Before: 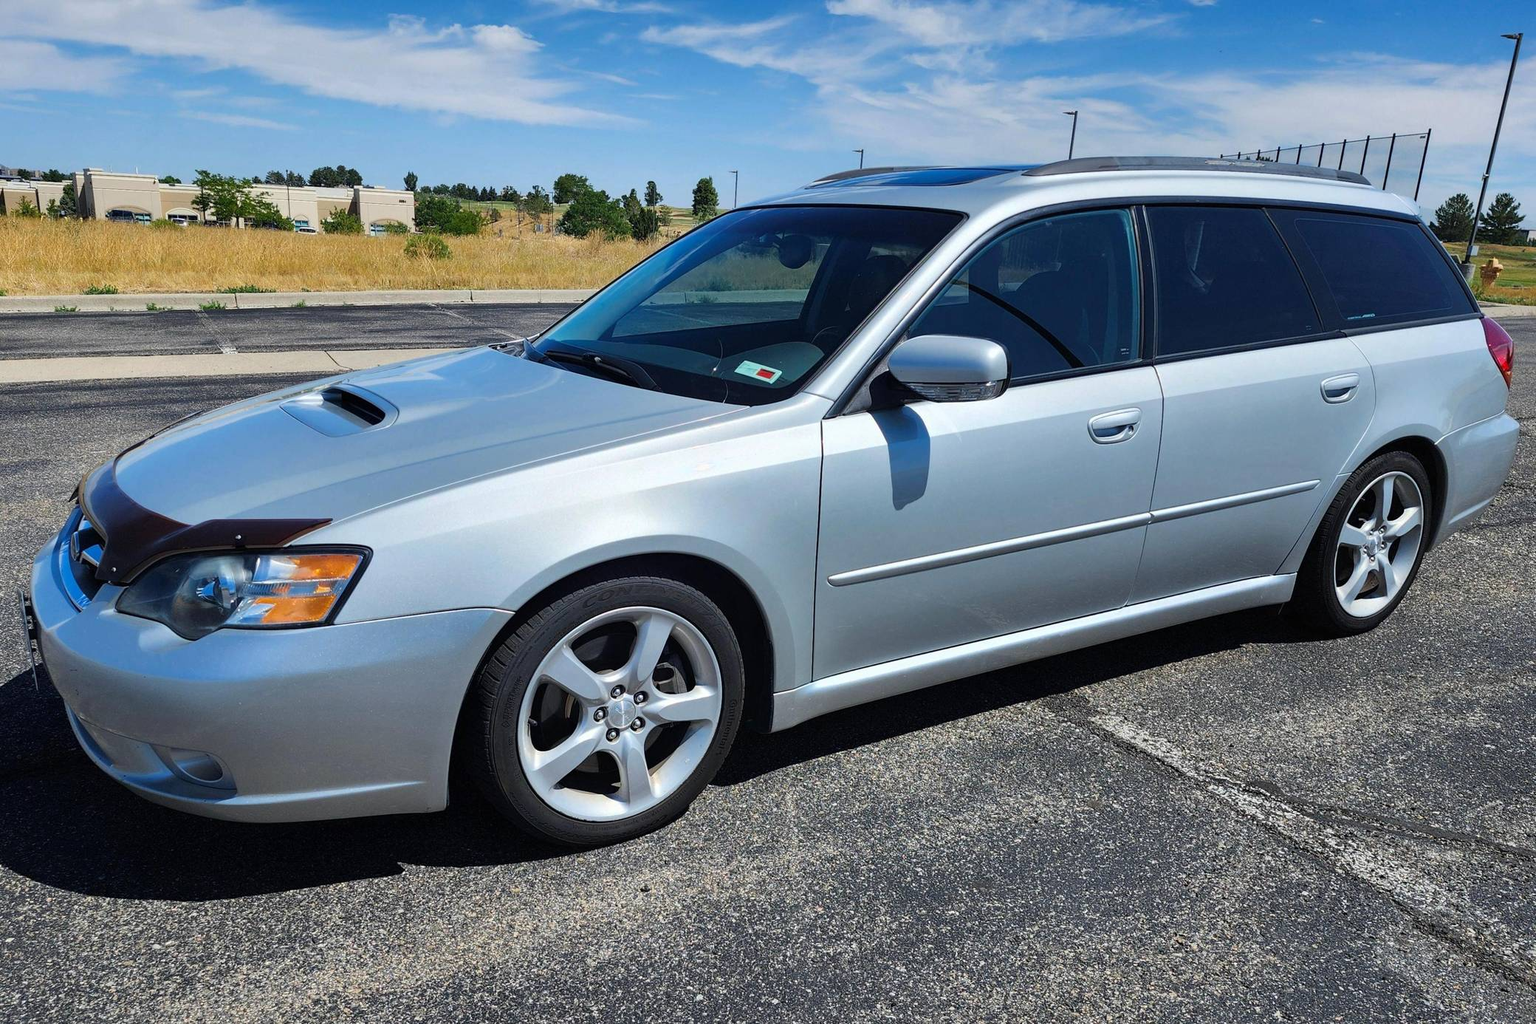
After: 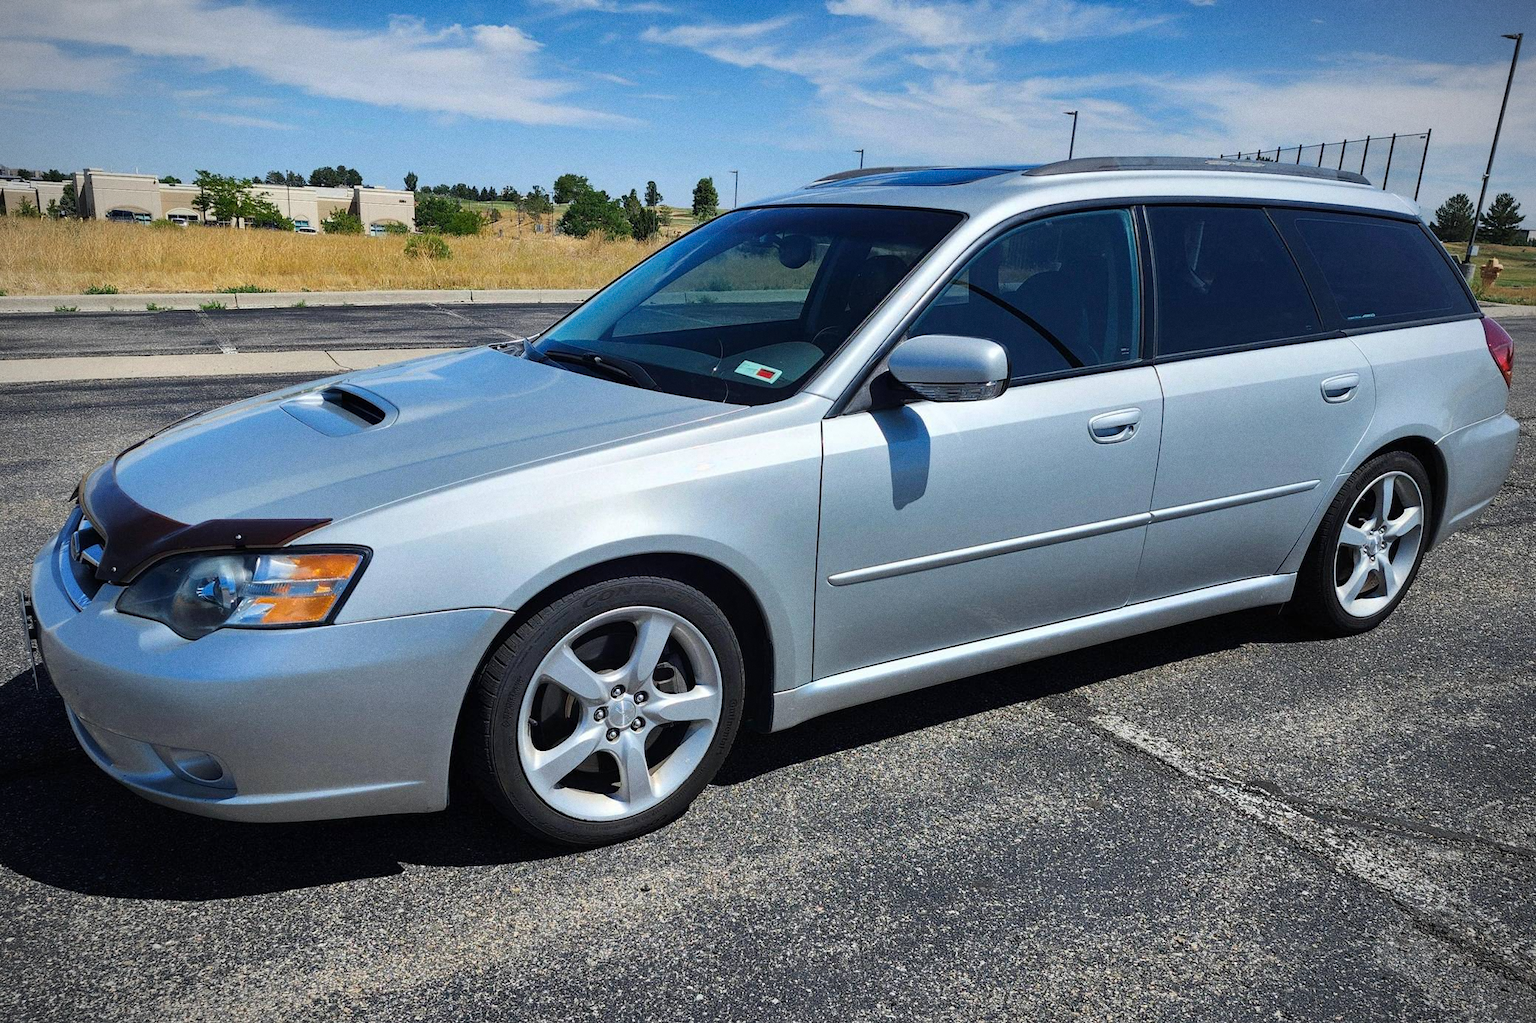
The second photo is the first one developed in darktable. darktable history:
grain: coarseness 0.47 ISO
vignetting: on, module defaults
